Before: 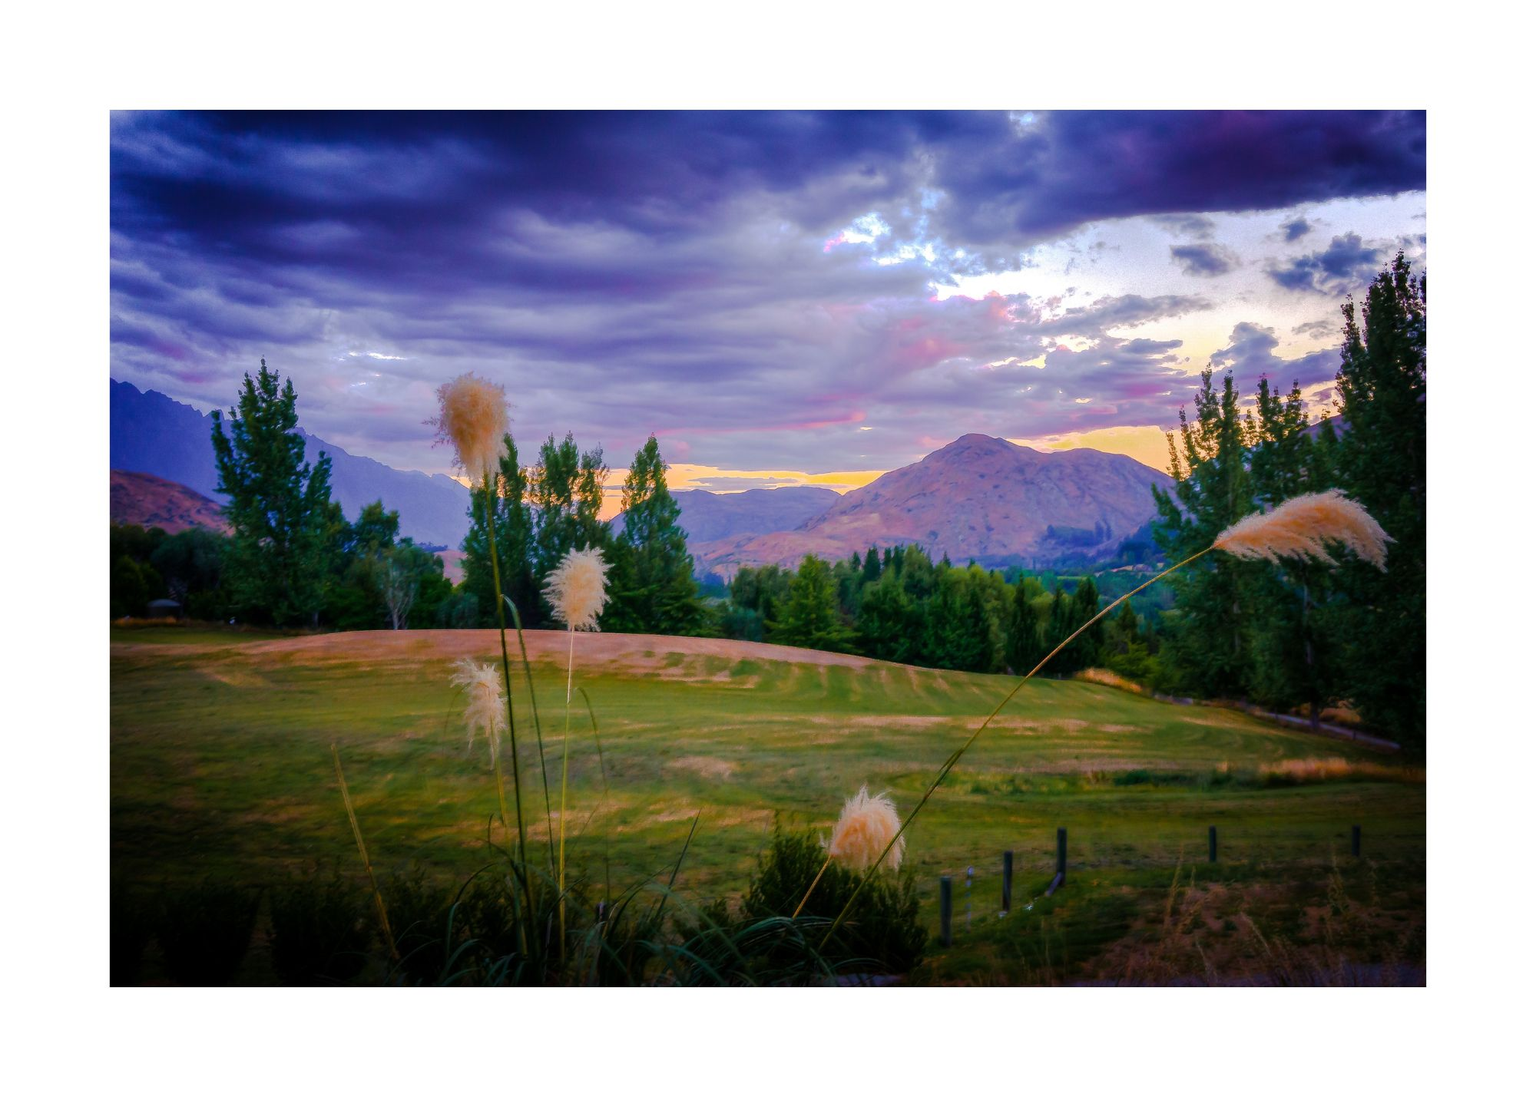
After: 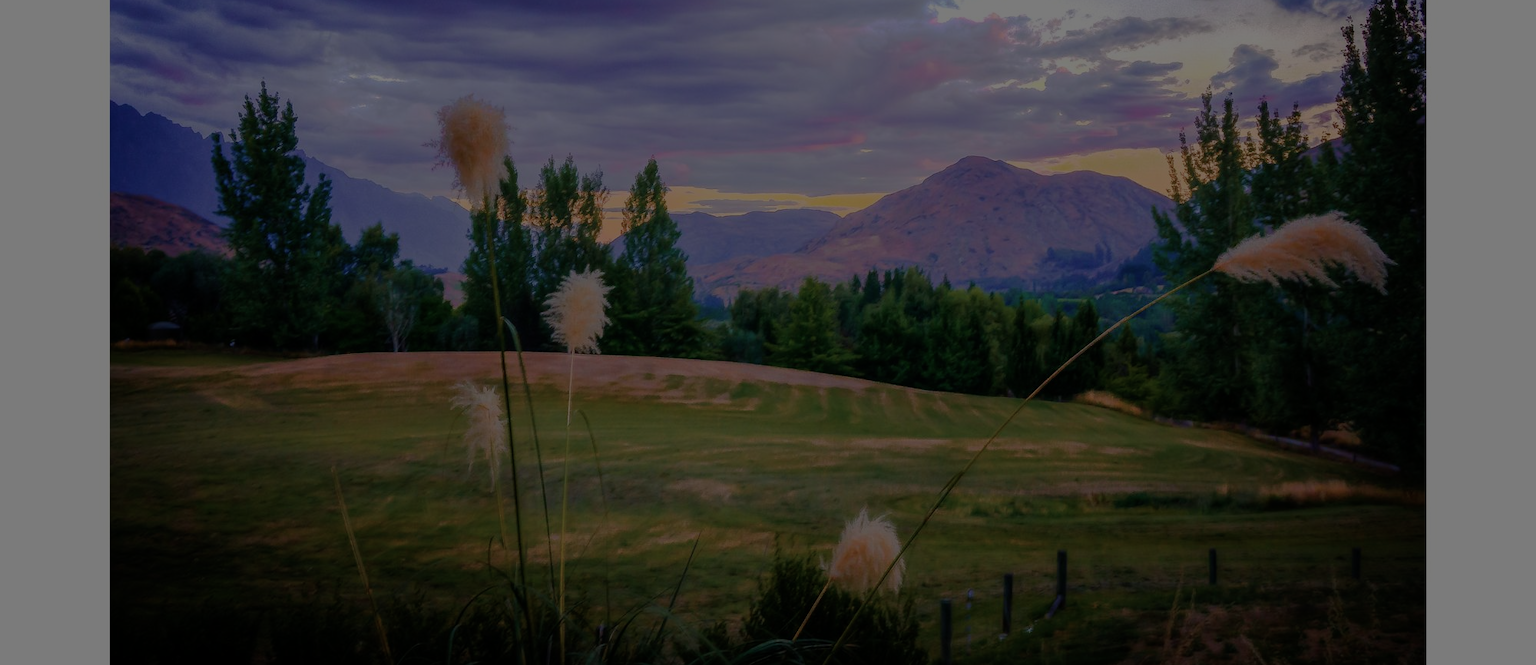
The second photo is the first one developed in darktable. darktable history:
color balance rgb: perceptual brilliance grading › global brilliance -48.39%
crop and rotate: top 25.357%, bottom 13.942%
